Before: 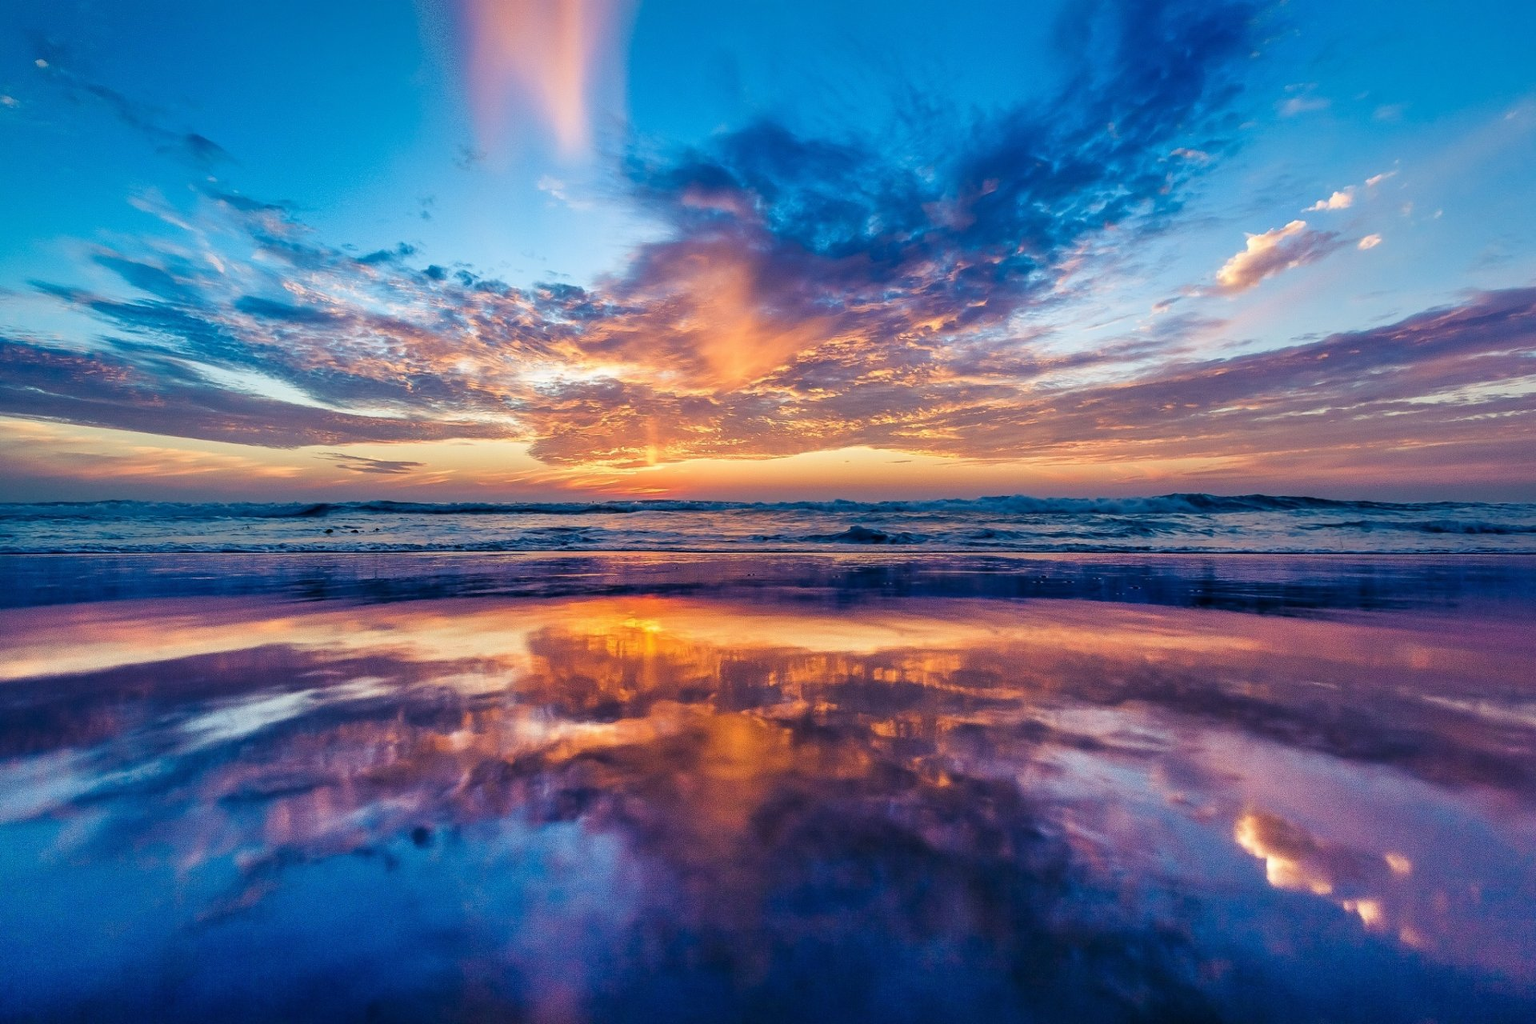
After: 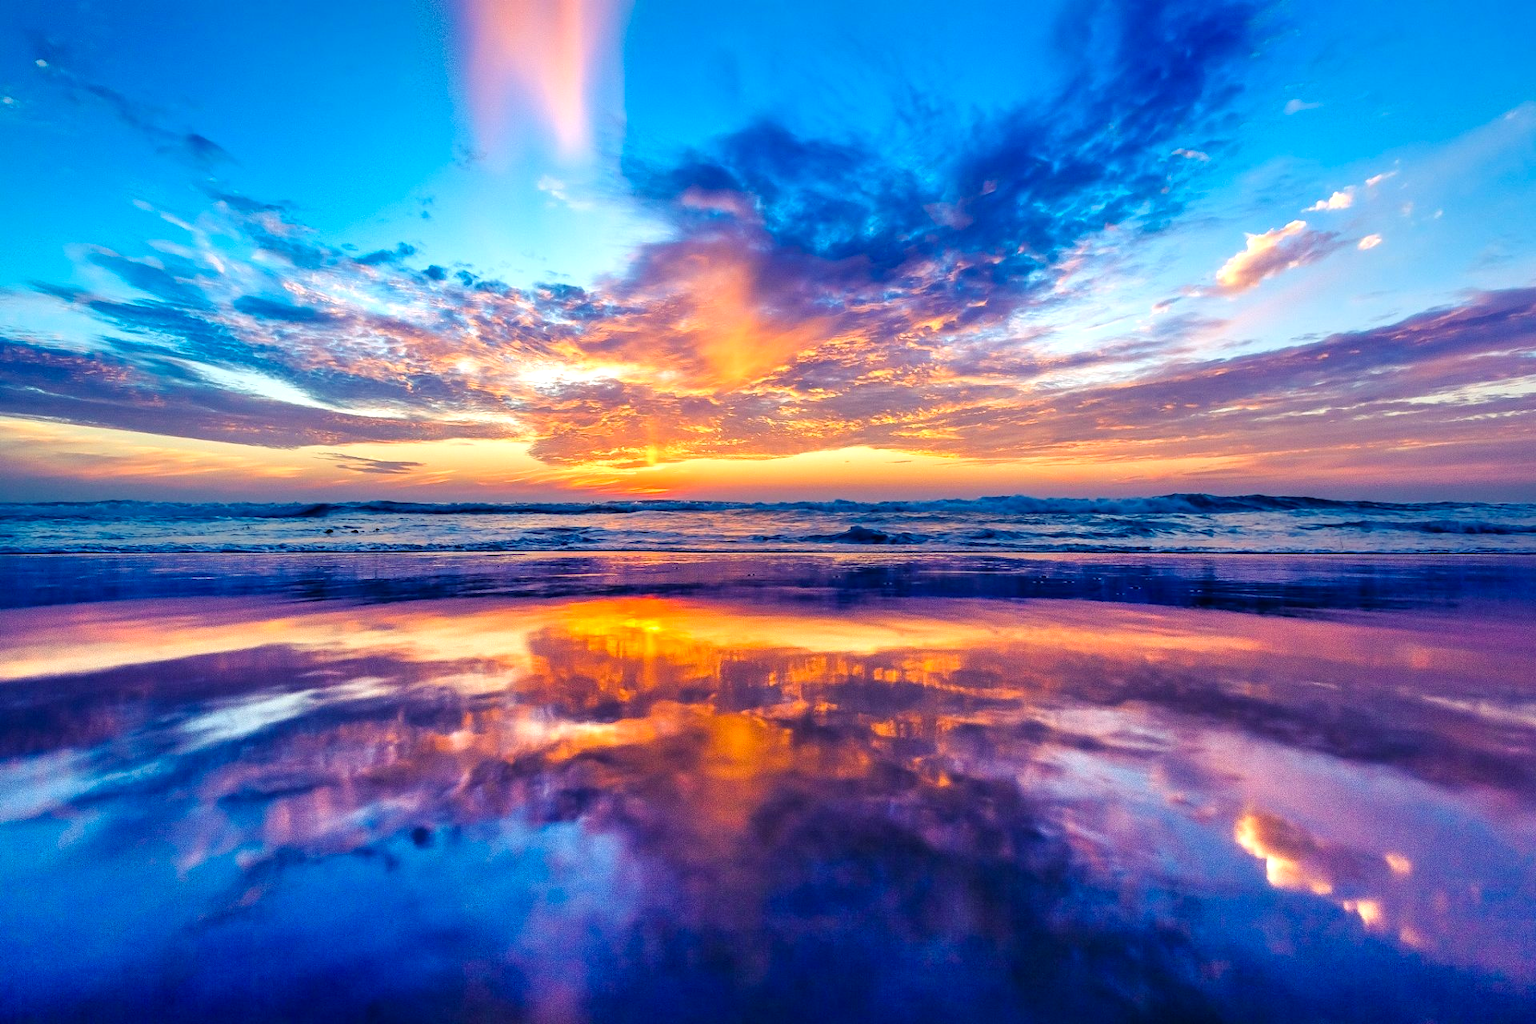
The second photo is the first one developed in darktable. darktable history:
color balance rgb: shadows lift › luminance -21.904%, shadows lift › chroma 6.503%, shadows lift › hue 272.78°, global offset › hue 169.04°, perceptual saturation grading › global saturation 25.192%
exposure: black level correction 0, exposure 0.499 EV, compensate highlight preservation false
